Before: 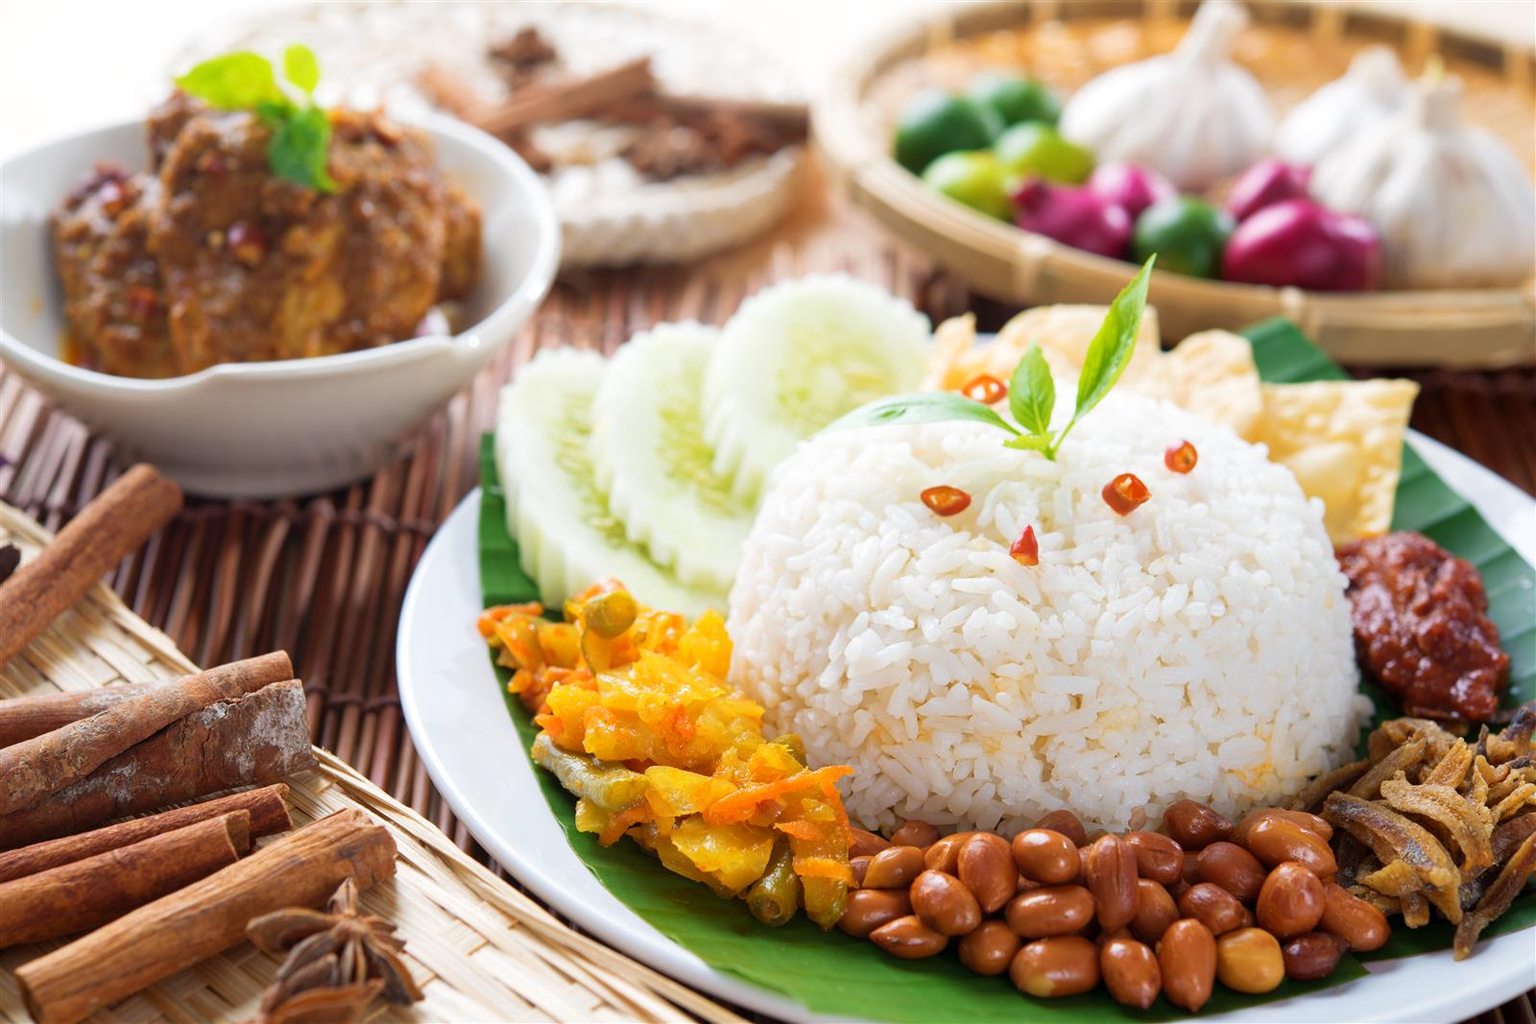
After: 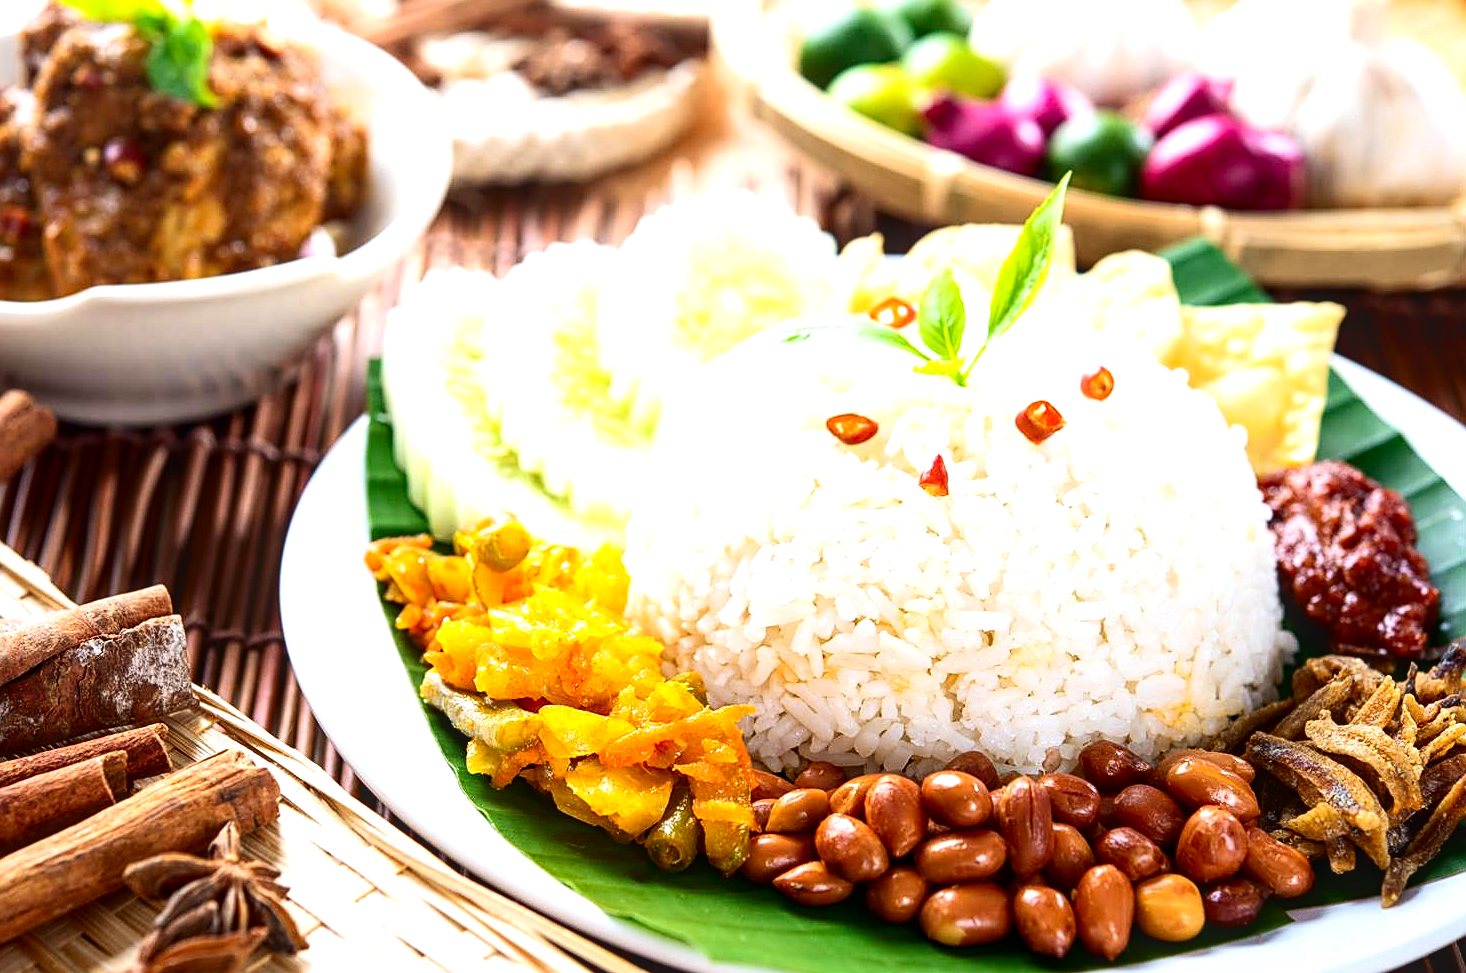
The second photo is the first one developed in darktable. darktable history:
sharpen: on, module defaults
contrast brightness saturation: contrast 0.2, brightness -0.108, saturation 0.105
exposure: black level correction 0.002, compensate highlight preservation false
tone equalizer: -8 EV -0.743 EV, -7 EV -0.68 EV, -6 EV -0.593 EV, -5 EV -0.422 EV, -3 EV 0.389 EV, -2 EV 0.6 EV, -1 EV 0.697 EV, +0 EV 0.78 EV
local contrast: on, module defaults
crop and rotate: left 8.34%, top 8.786%
